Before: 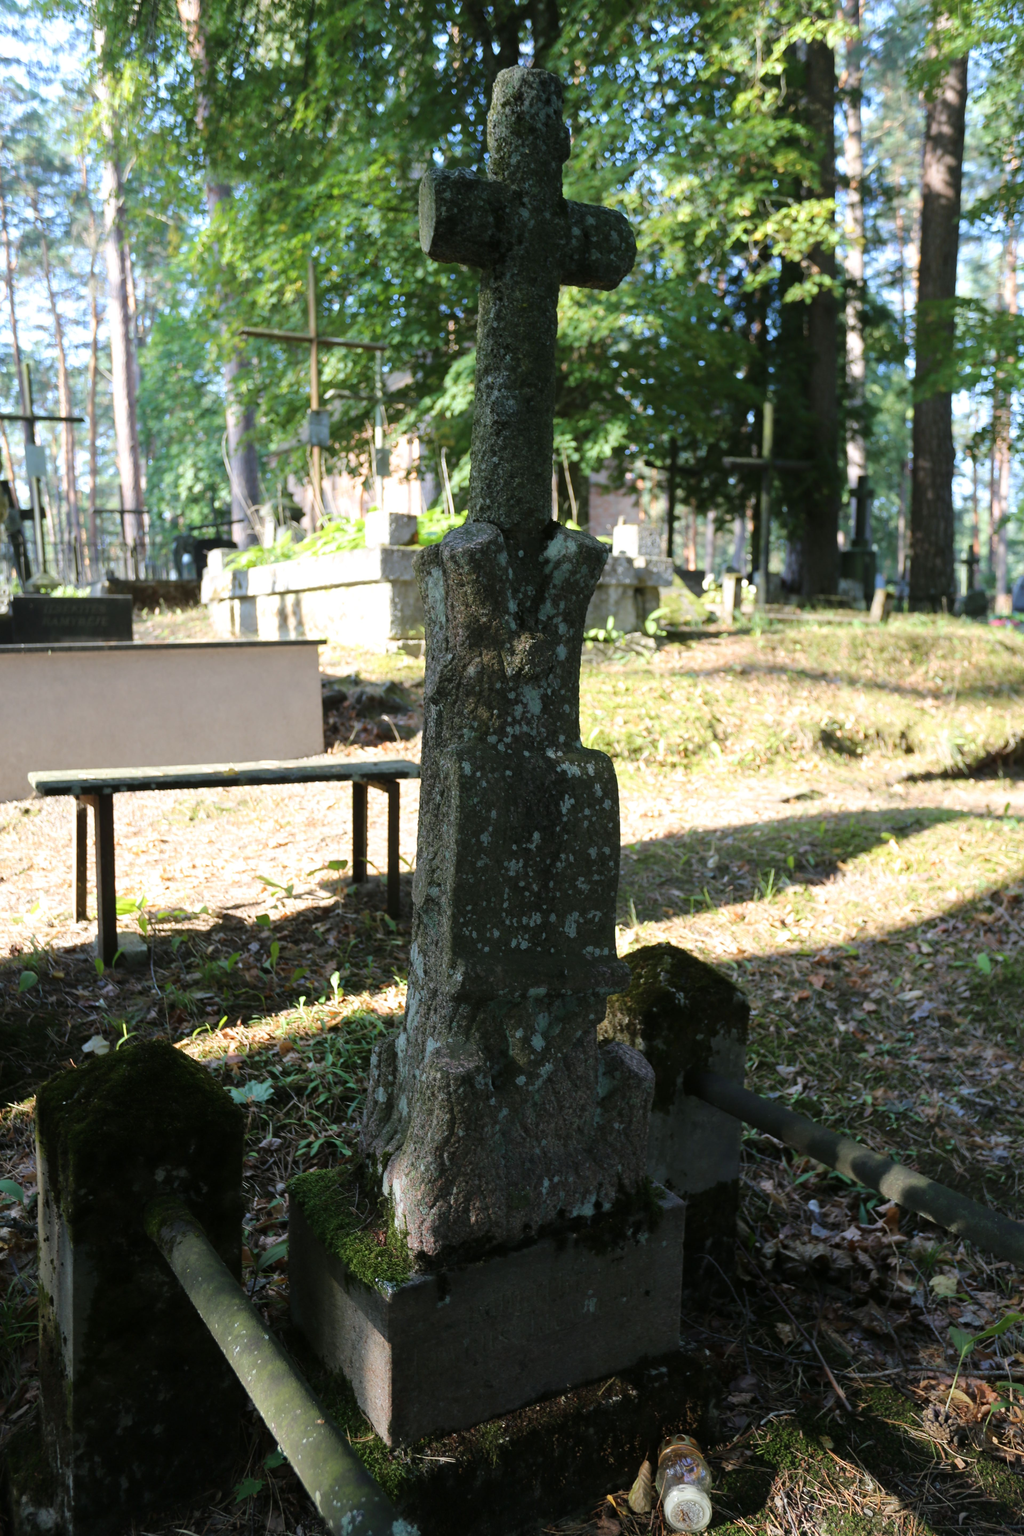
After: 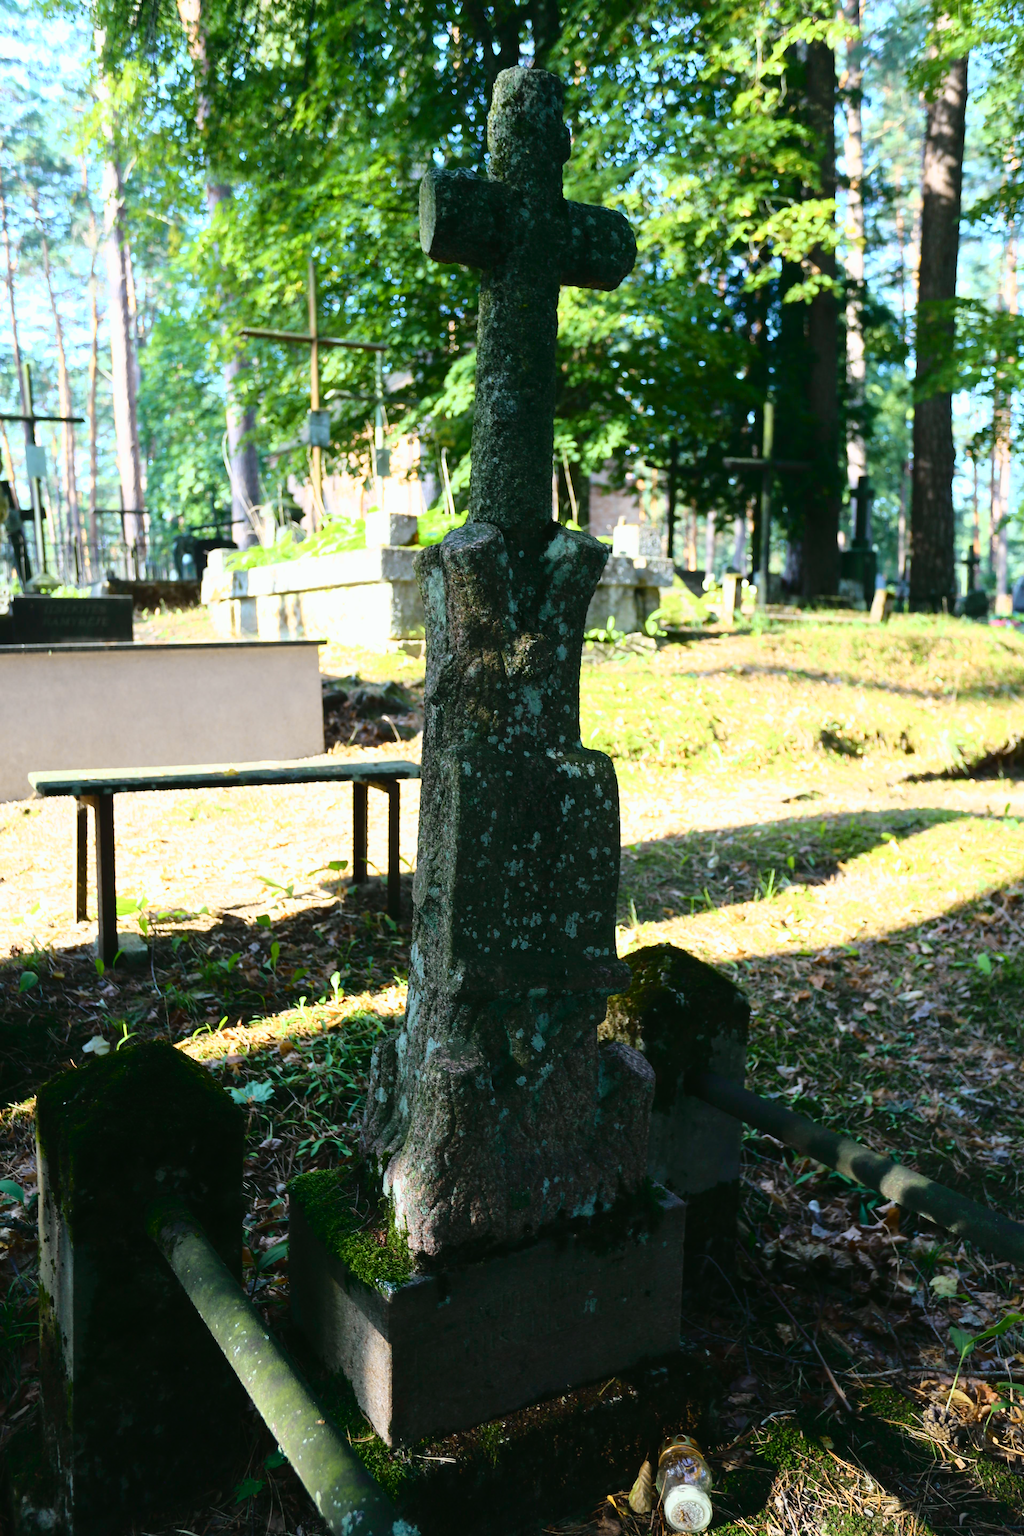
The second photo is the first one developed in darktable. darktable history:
tone curve: curves: ch0 [(0, 0.018) (0.162, 0.128) (0.434, 0.478) (0.667, 0.785) (0.819, 0.943) (1, 0.991)]; ch1 [(0, 0) (0.402, 0.36) (0.476, 0.449) (0.506, 0.505) (0.523, 0.518) (0.582, 0.586) (0.641, 0.668) (0.7, 0.741) (1, 1)]; ch2 [(0, 0) (0.416, 0.403) (0.483, 0.472) (0.503, 0.505) (0.521, 0.519) (0.547, 0.561) (0.597, 0.643) (0.699, 0.759) (0.997, 0.858)], color space Lab, independent channels
